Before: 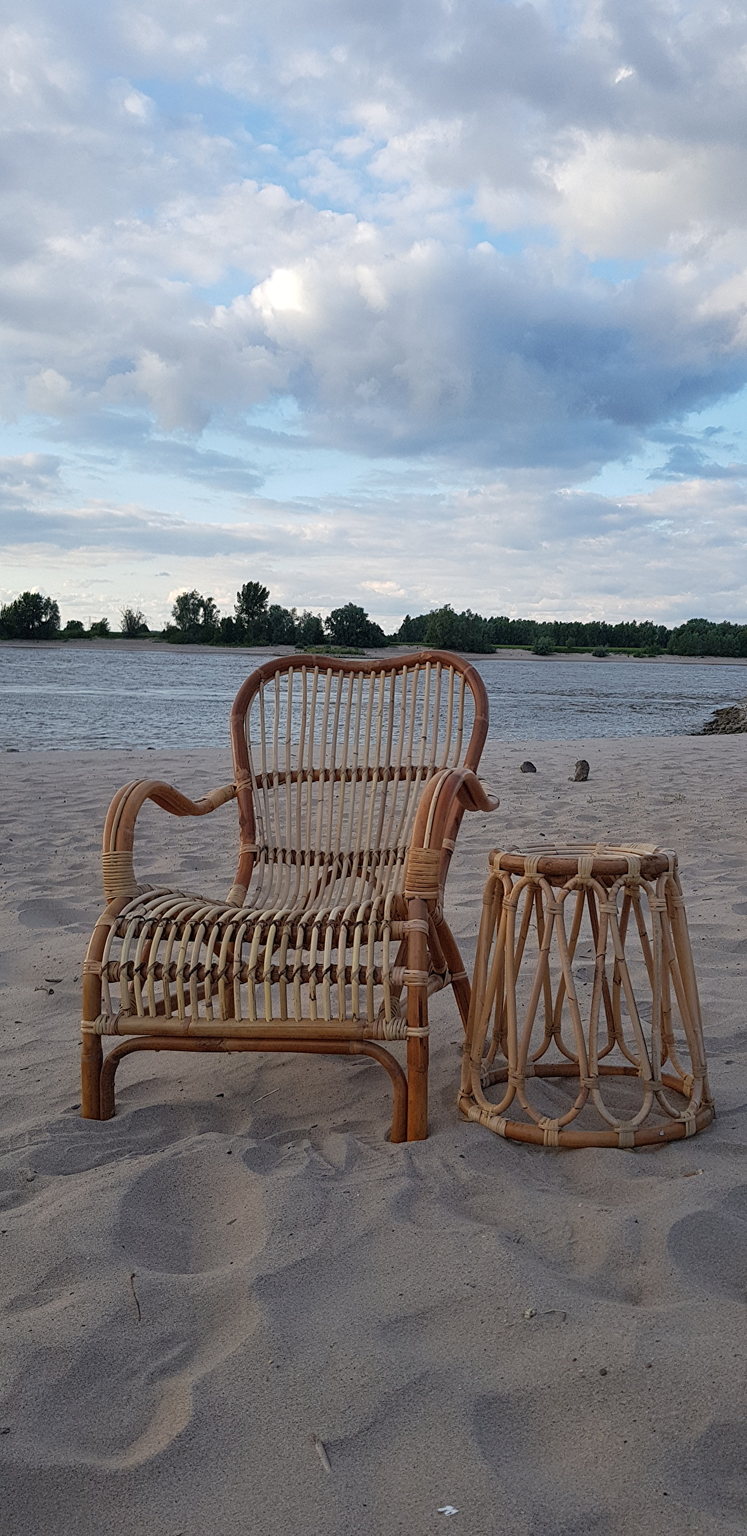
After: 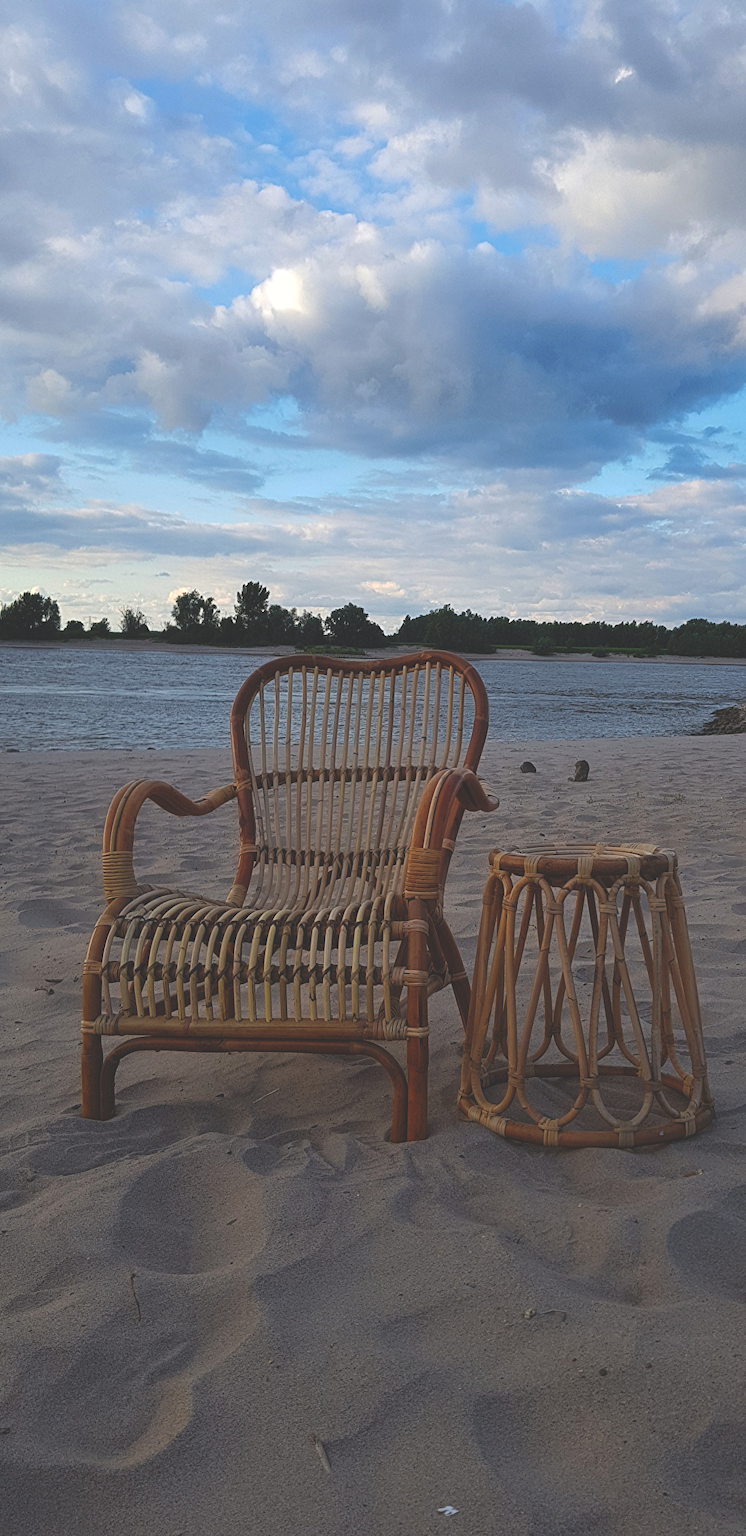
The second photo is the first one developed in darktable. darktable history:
rgb curve: curves: ch0 [(0, 0.186) (0.314, 0.284) (0.775, 0.708) (1, 1)], compensate middle gray true, preserve colors none
color balance rgb: perceptual saturation grading › global saturation 20%, global vibrance 20%
